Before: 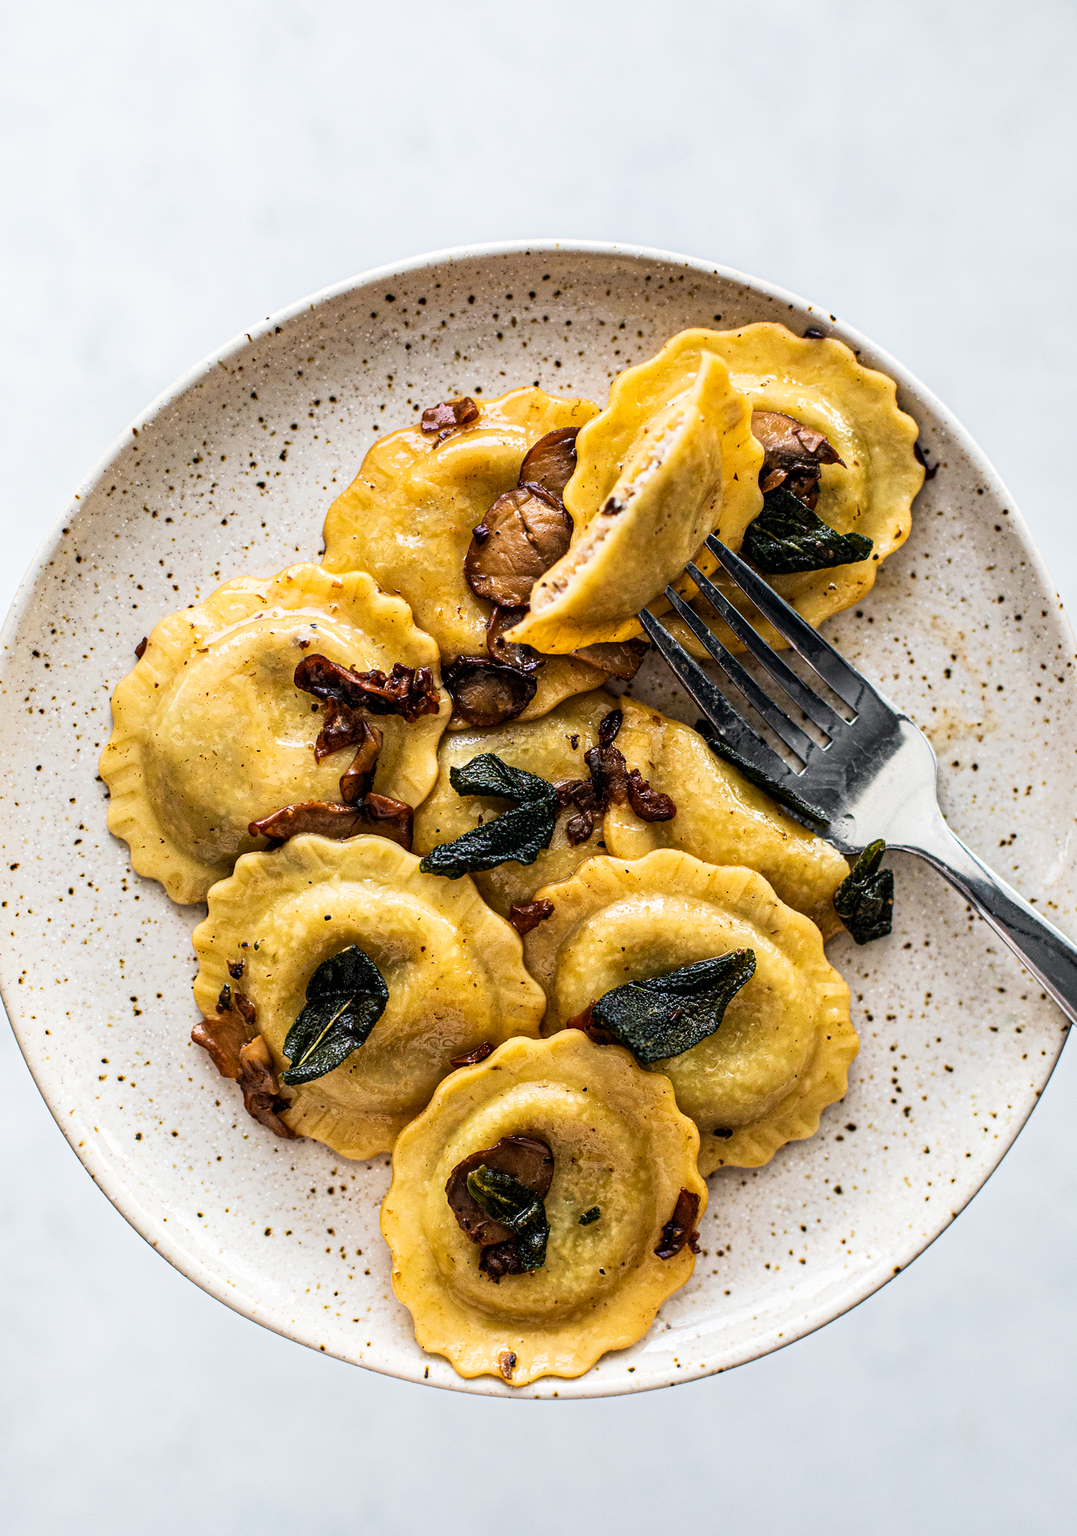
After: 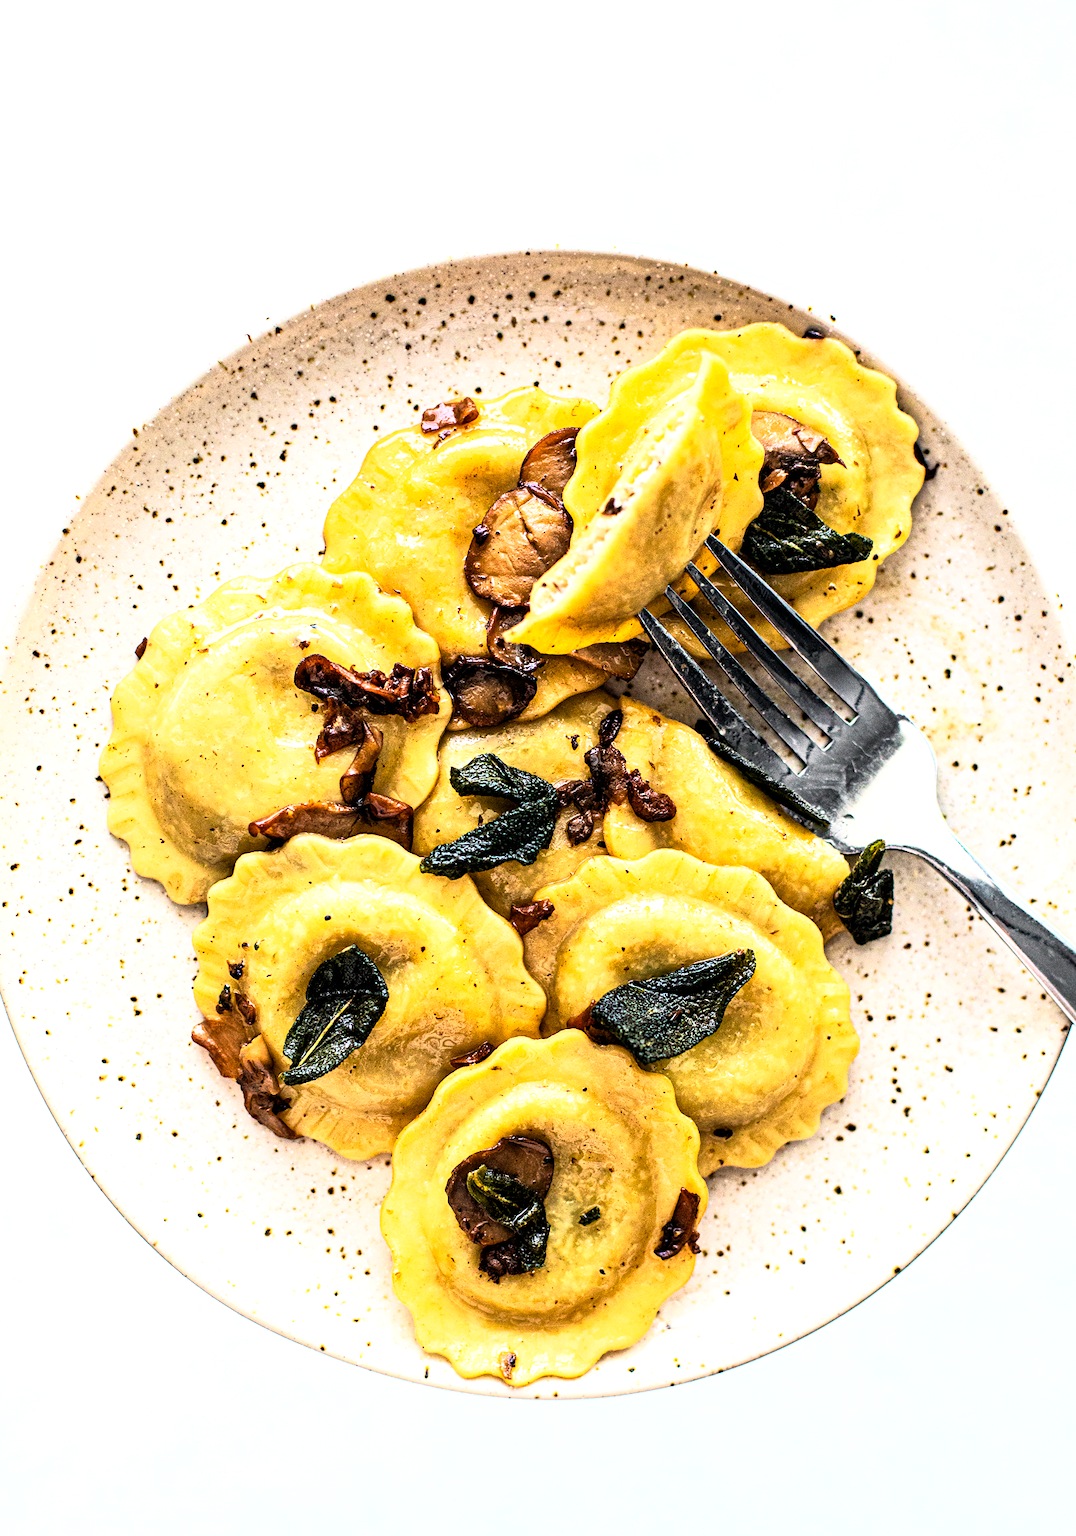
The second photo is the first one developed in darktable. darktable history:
base curve: curves: ch0 [(0, 0) (0.005, 0.002) (0.193, 0.295) (0.399, 0.664) (0.75, 0.928) (1, 1)]
exposure: exposure 0.574 EV, compensate highlight preservation false
